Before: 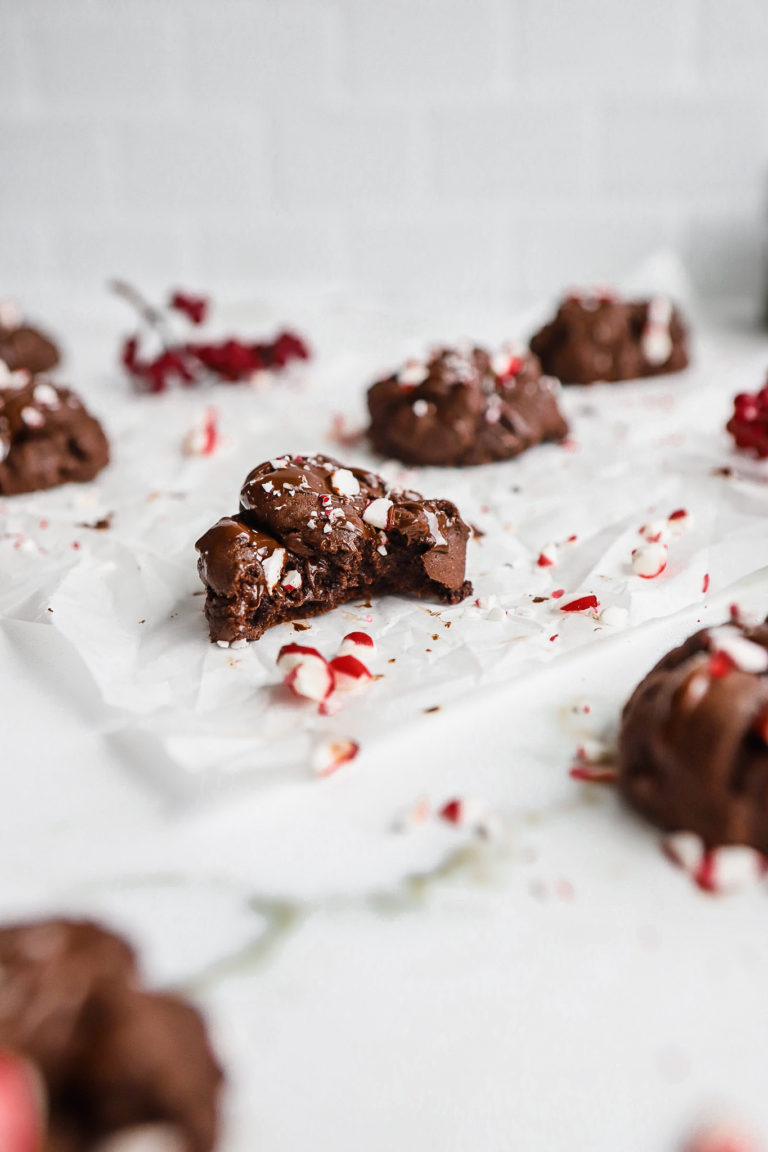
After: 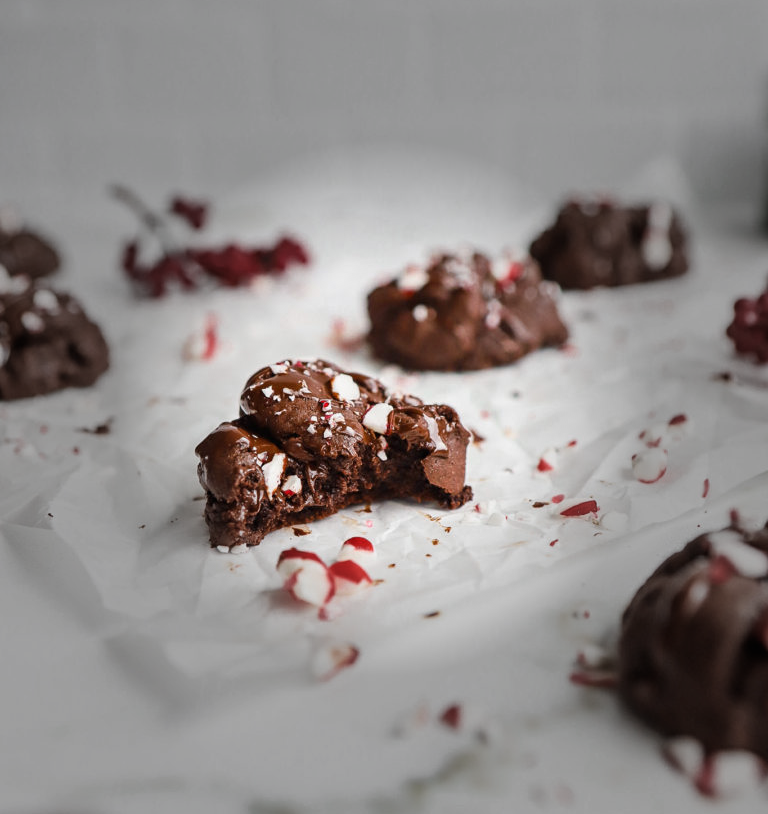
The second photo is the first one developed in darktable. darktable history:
vignetting: fall-off start 31.28%, fall-off radius 34.64%, brightness -0.575
tone equalizer: on, module defaults
crop and rotate: top 8.293%, bottom 20.996%
